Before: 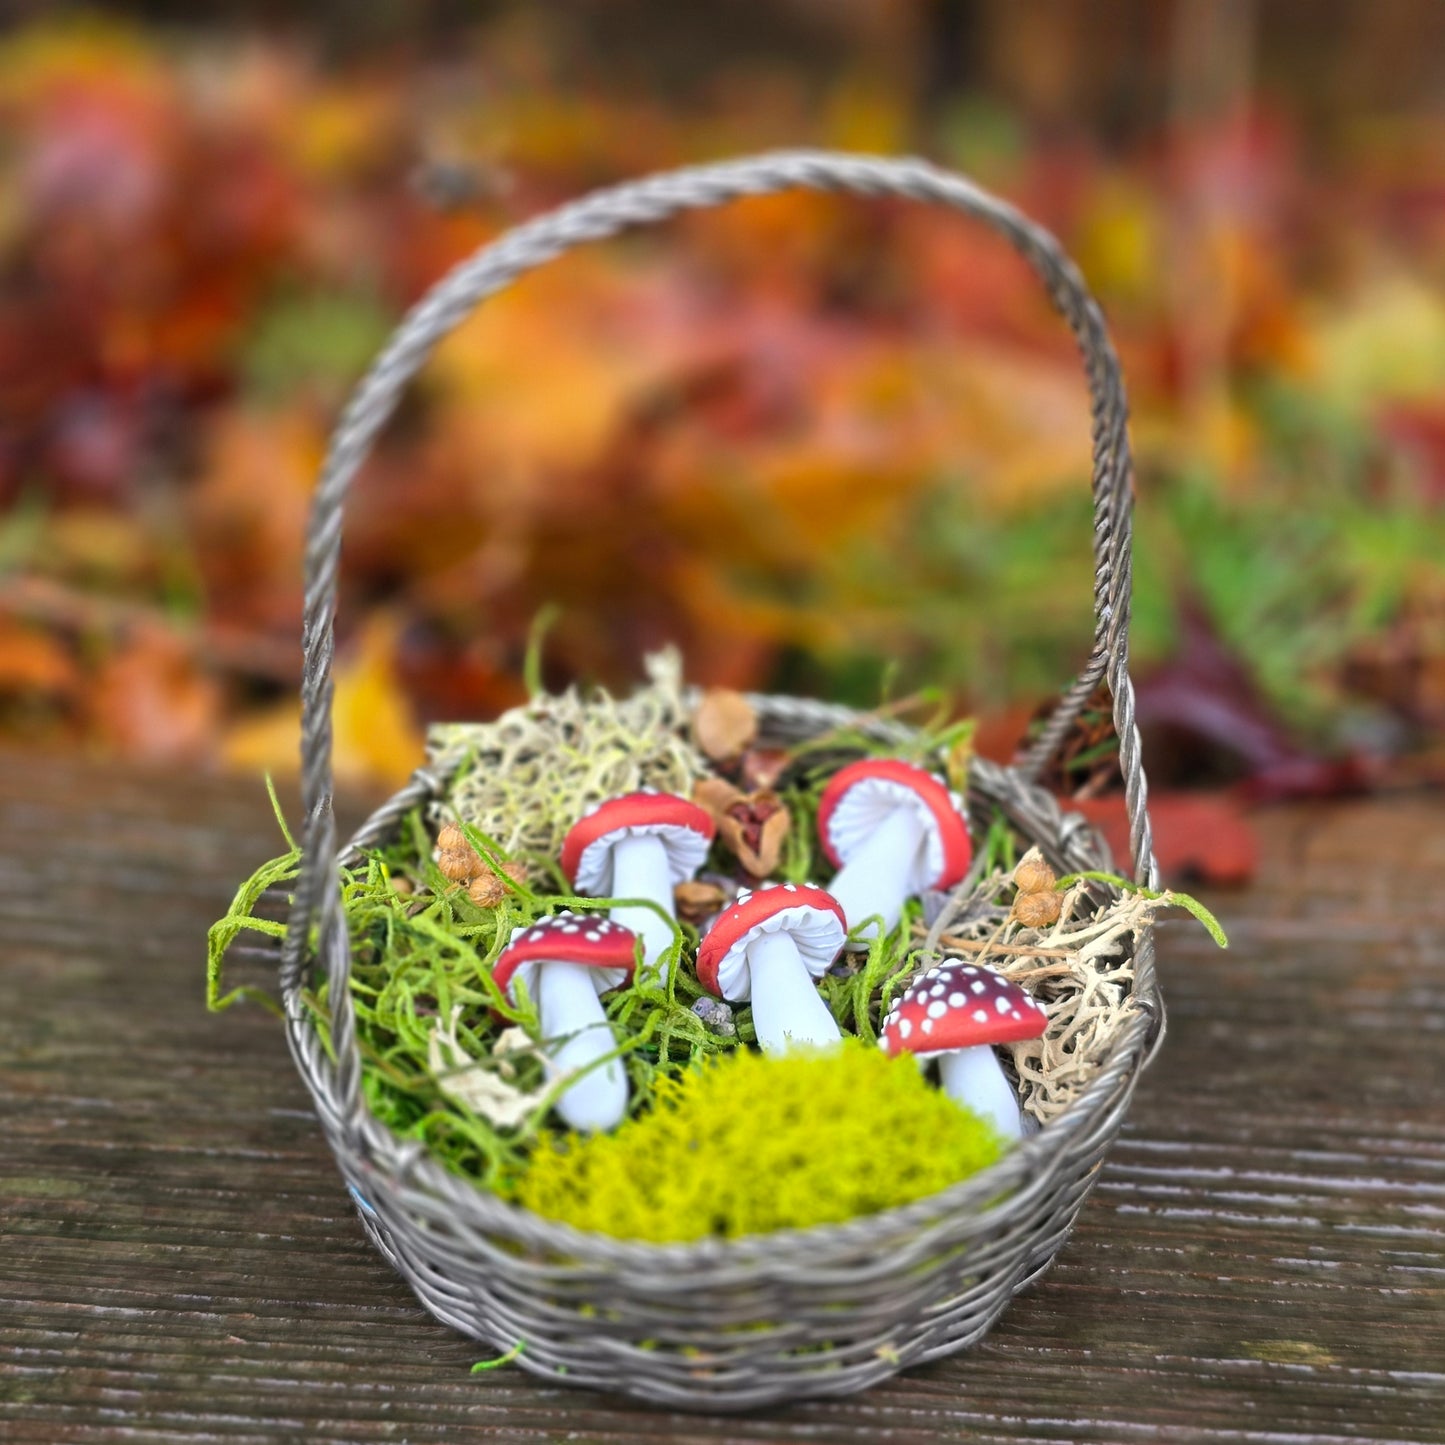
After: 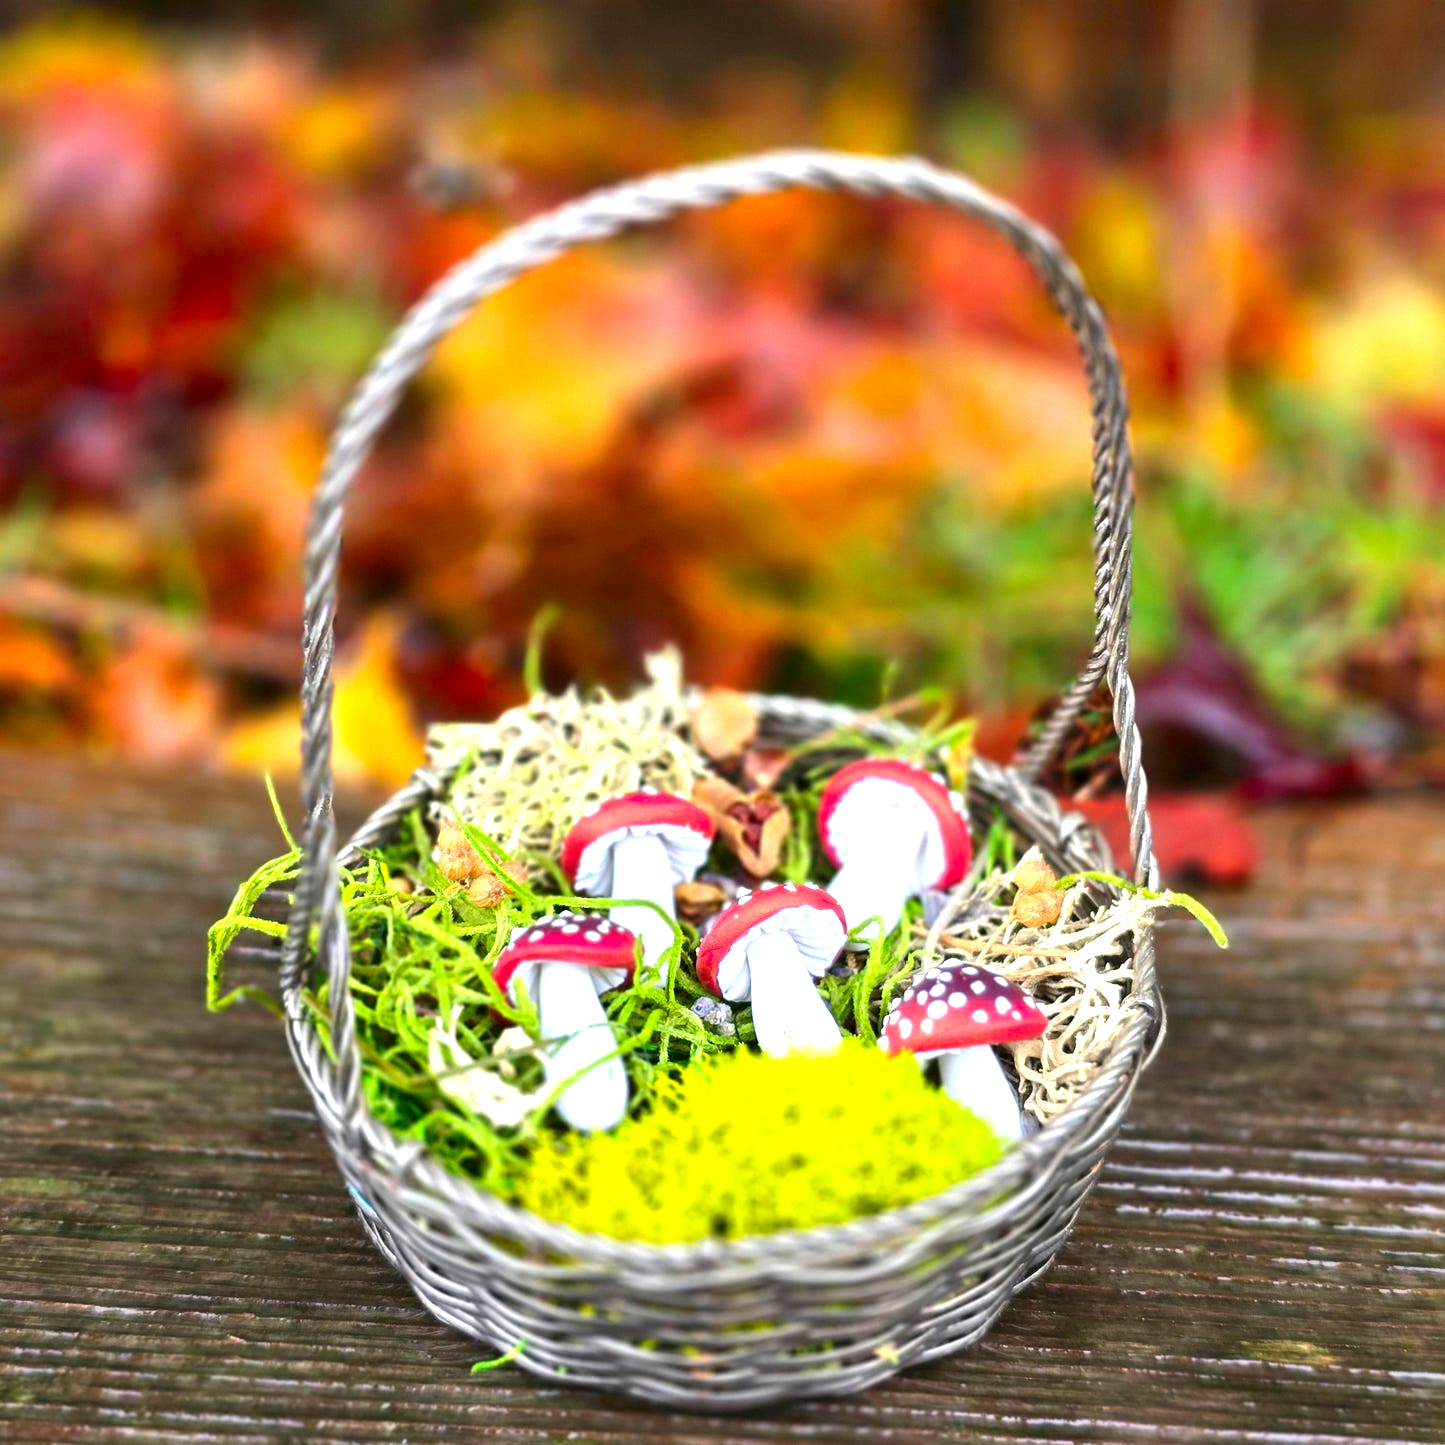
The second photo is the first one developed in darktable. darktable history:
exposure: exposure 0.921 EV, compensate highlight preservation false
contrast brightness saturation: contrast 0.12, brightness -0.12, saturation 0.2
